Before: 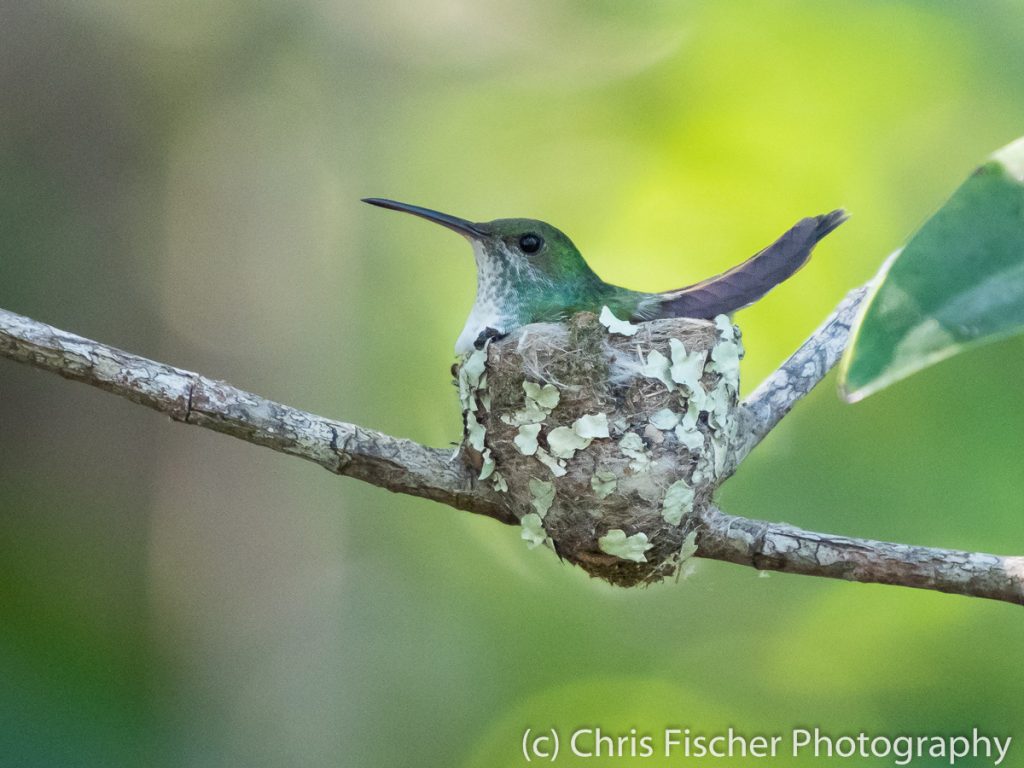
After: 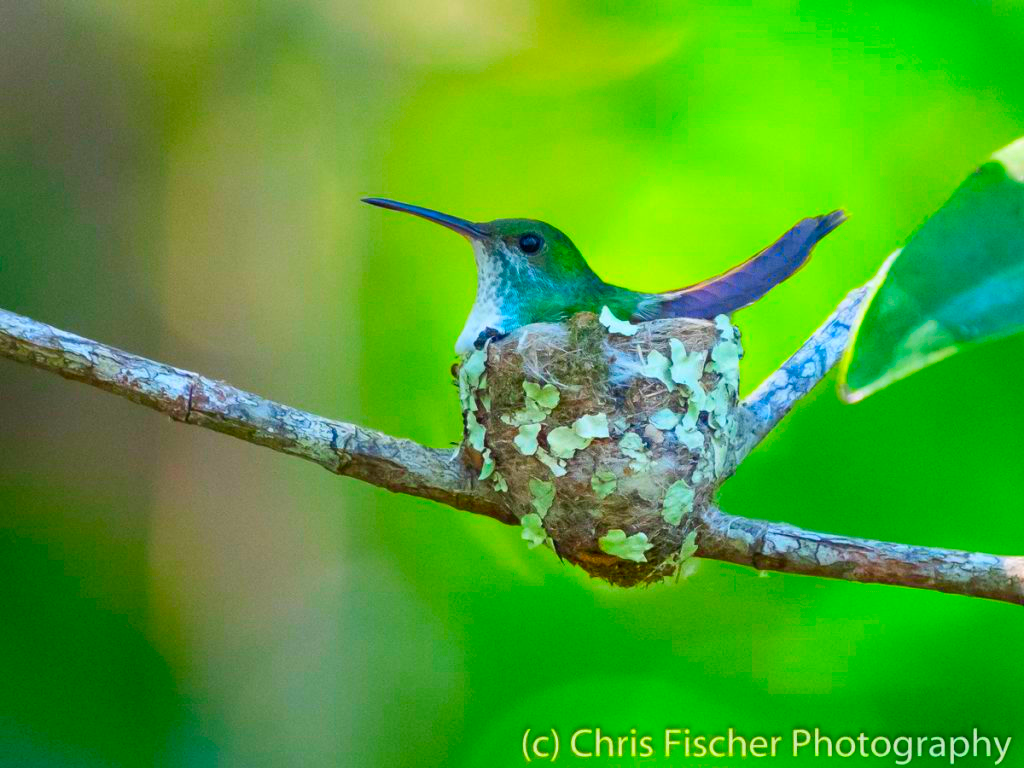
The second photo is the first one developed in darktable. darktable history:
color correction: highlights b* 0.006, saturation 2.99
